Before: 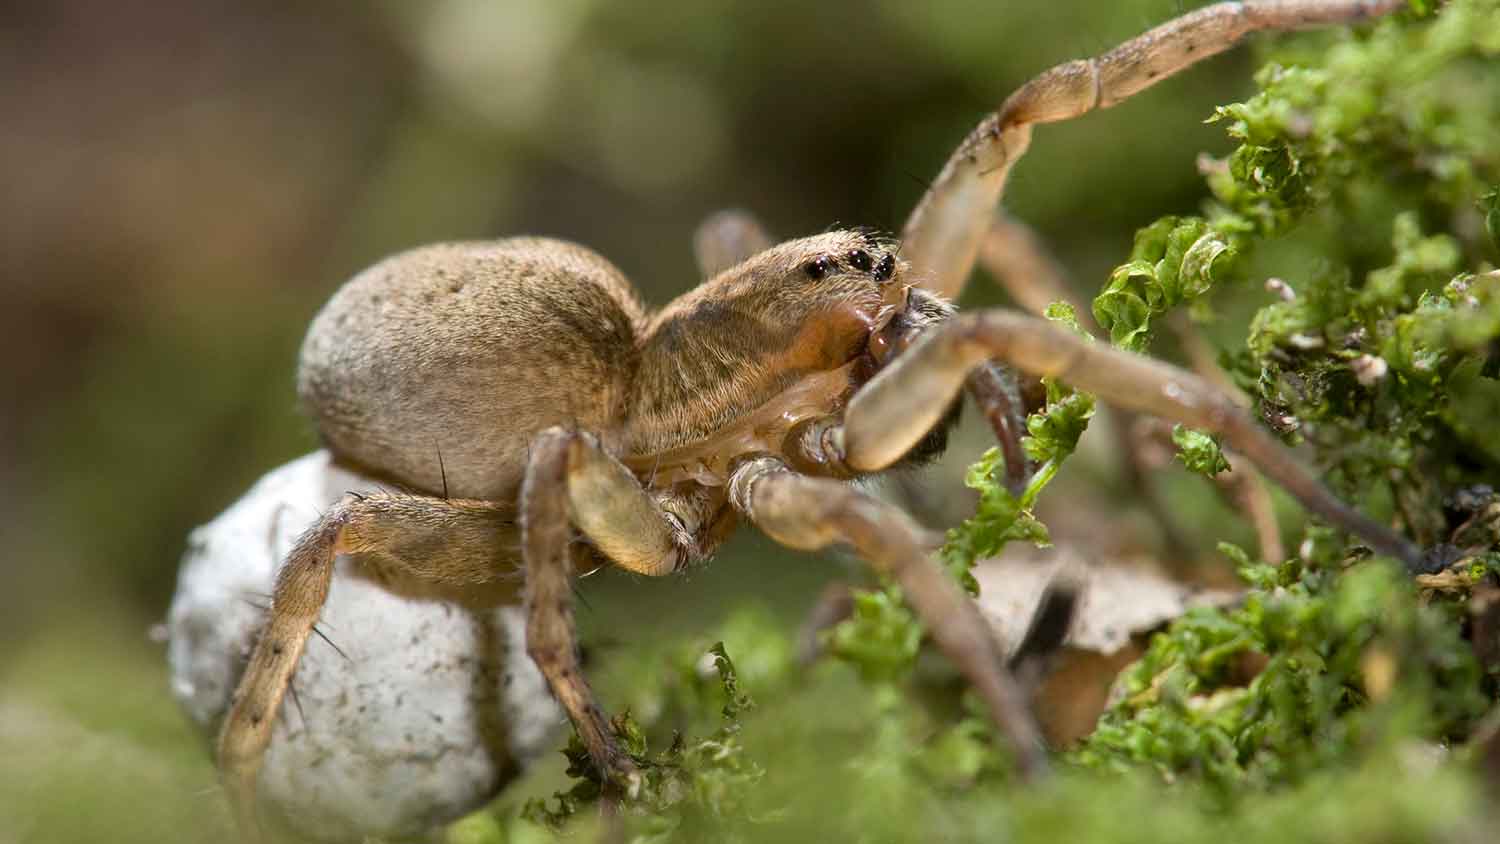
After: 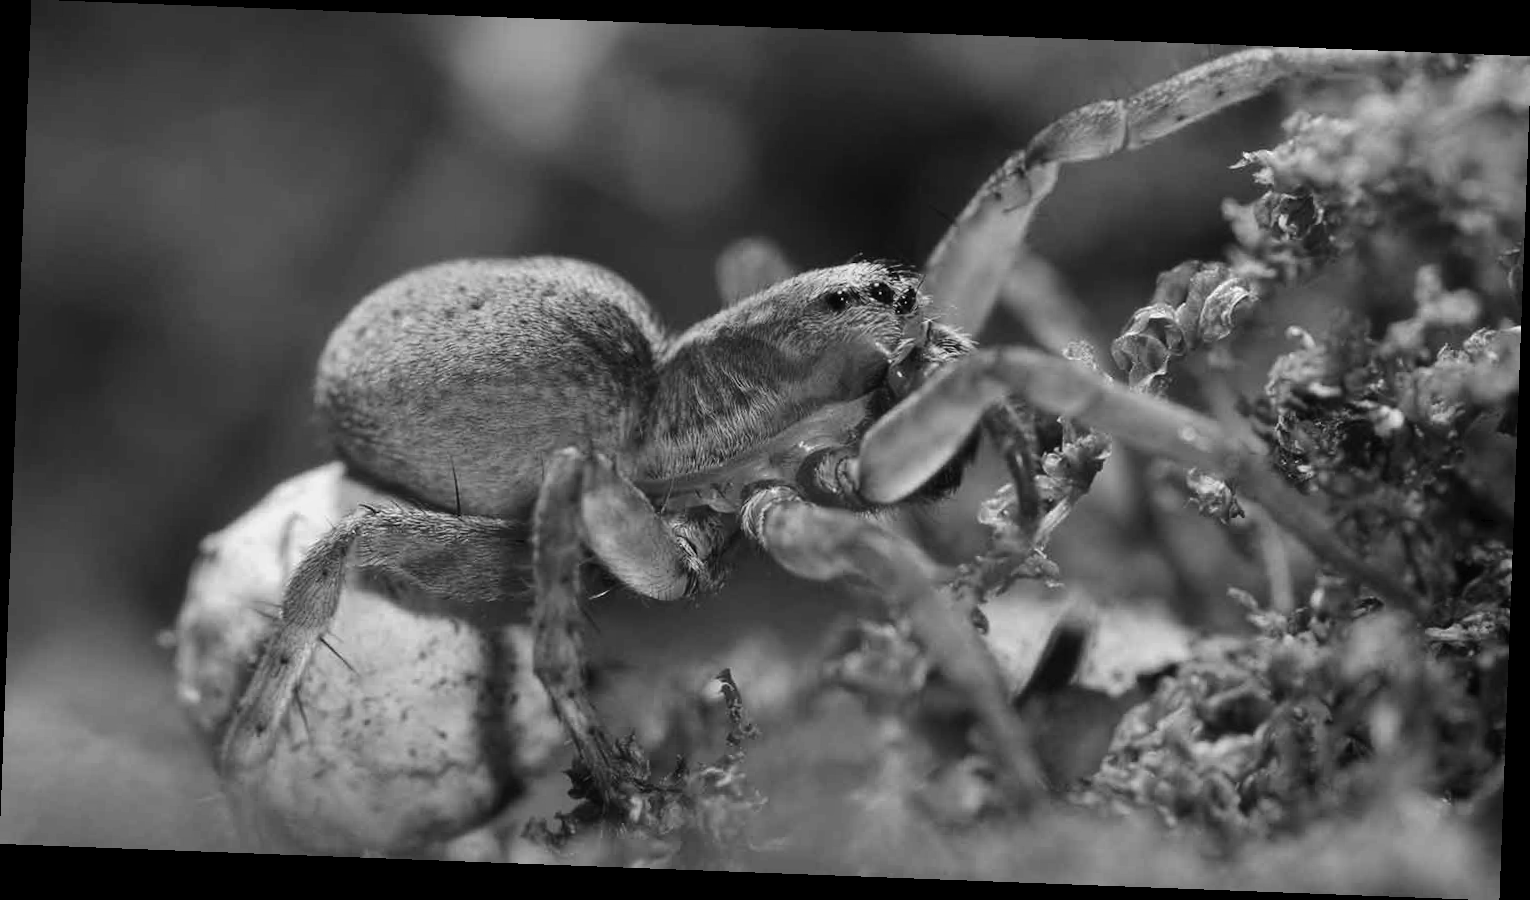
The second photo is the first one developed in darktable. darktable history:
rotate and perspective: rotation 2.17°, automatic cropping off
tone curve: curves: ch0 [(0, 0) (0.003, 0.019) (0.011, 0.022) (0.025, 0.027) (0.044, 0.037) (0.069, 0.049) (0.1, 0.066) (0.136, 0.091) (0.177, 0.125) (0.224, 0.159) (0.277, 0.206) (0.335, 0.266) (0.399, 0.332) (0.468, 0.411) (0.543, 0.492) (0.623, 0.577) (0.709, 0.668) (0.801, 0.767) (0.898, 0.869) (1, 1)], preserve colors none
monochrome: a -71.75, b 75.82
